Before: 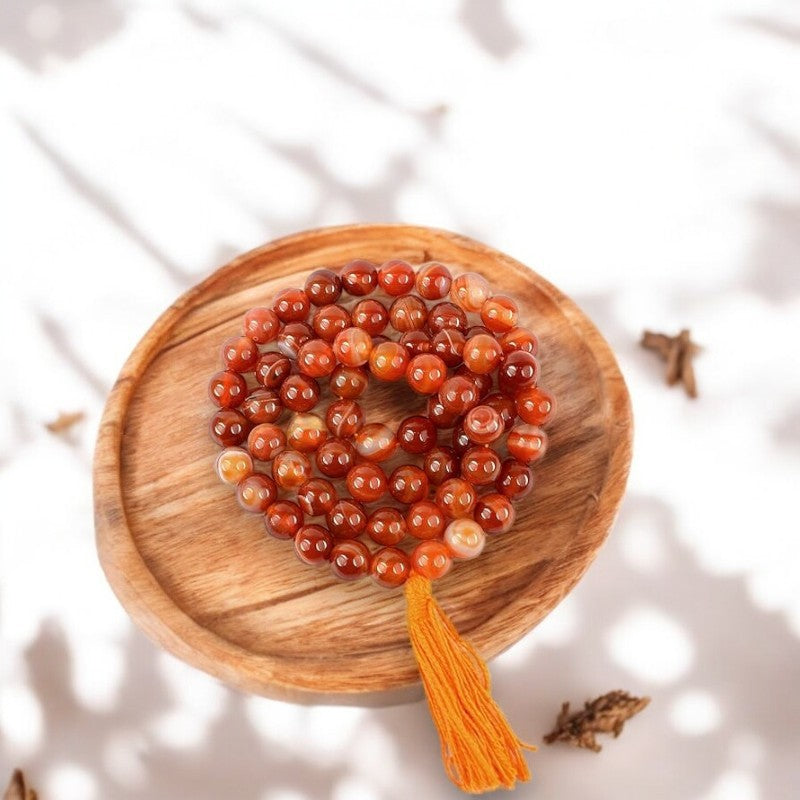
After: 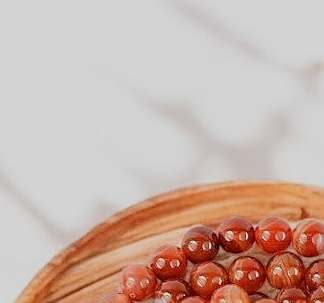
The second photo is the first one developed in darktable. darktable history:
sharpen: on, module defaults
filmic rgb: black relative exposure -16 EV, white relative exposure 6.12 EV, hardness 5.22
crop: left 15.452%, top 5.459%, right 43.956%, bottom 56.62%
